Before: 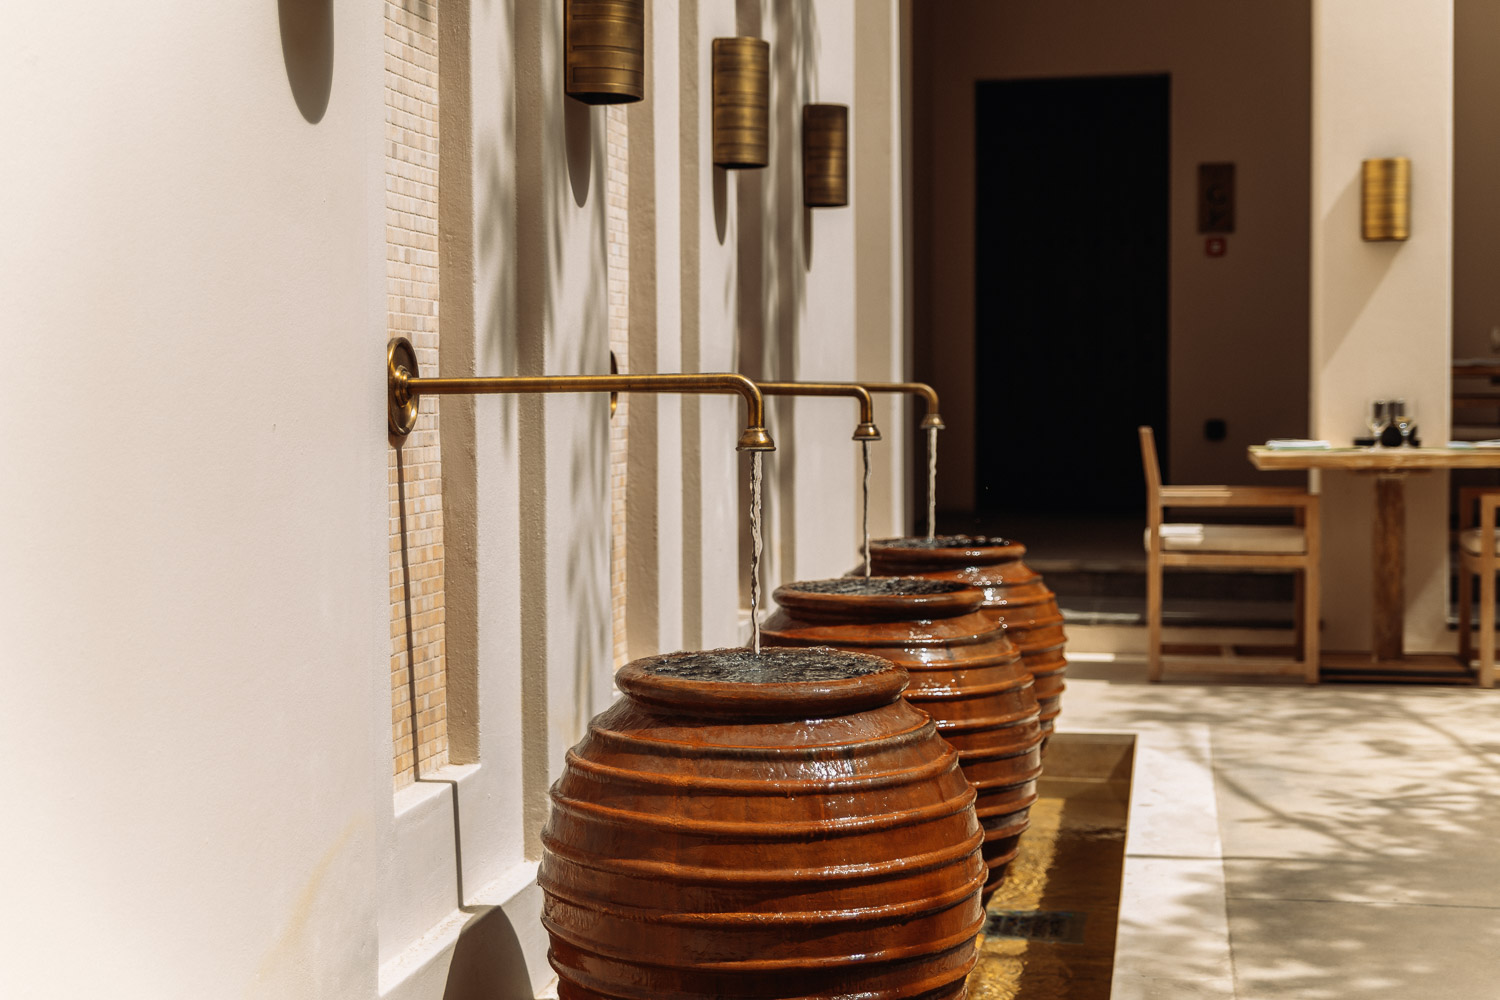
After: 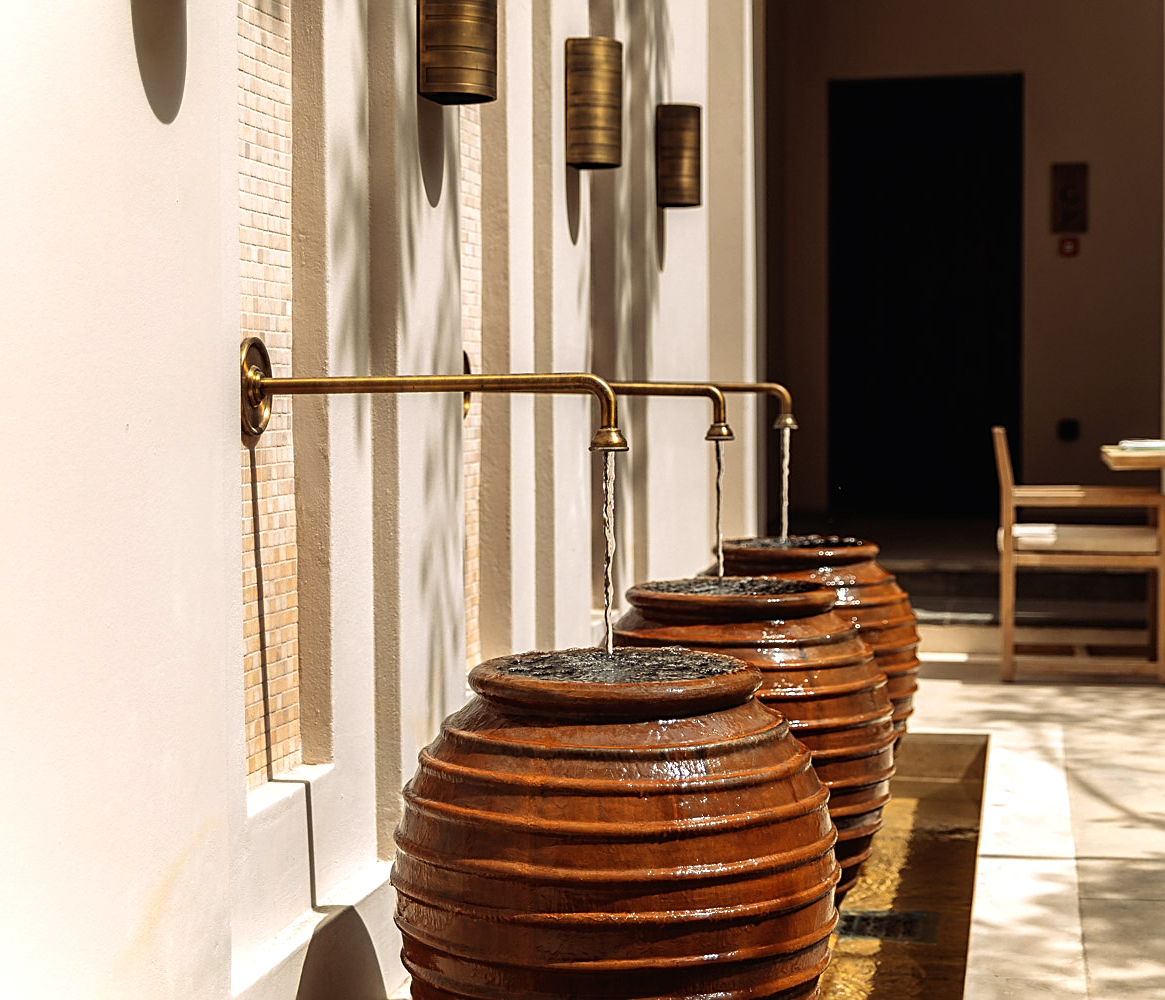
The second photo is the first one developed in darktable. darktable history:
sharpen: on, module defaults
tone equalizer: -8 EV -0.453 EV, -7 EV -0.372 EV, -6 EV -0.352 EV, -5 EV -0.261 EV, -3 EV 0.211 EV, -2 EV 0.324 EV, -1 EV 0.394 EV, +0 EV 0.387 EV, mask exposure compensation -0.496 EV
crop: left 9.847%, right 12.461%
